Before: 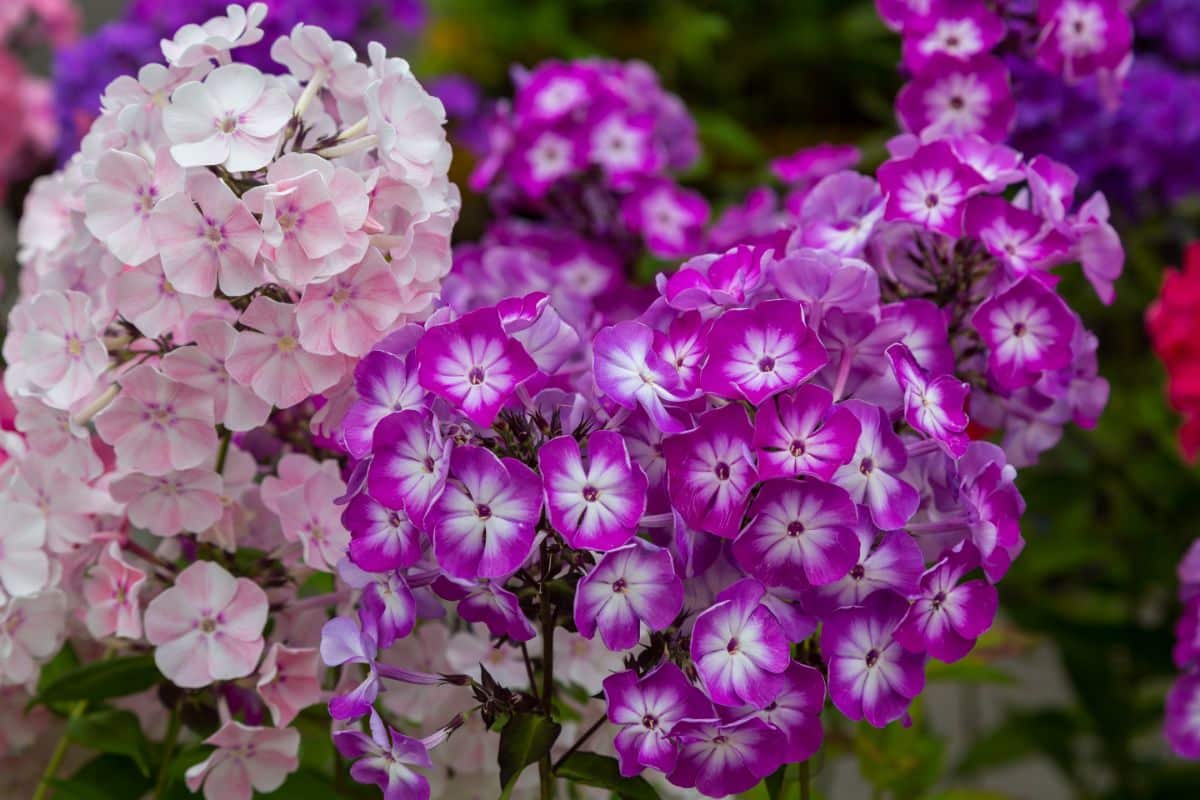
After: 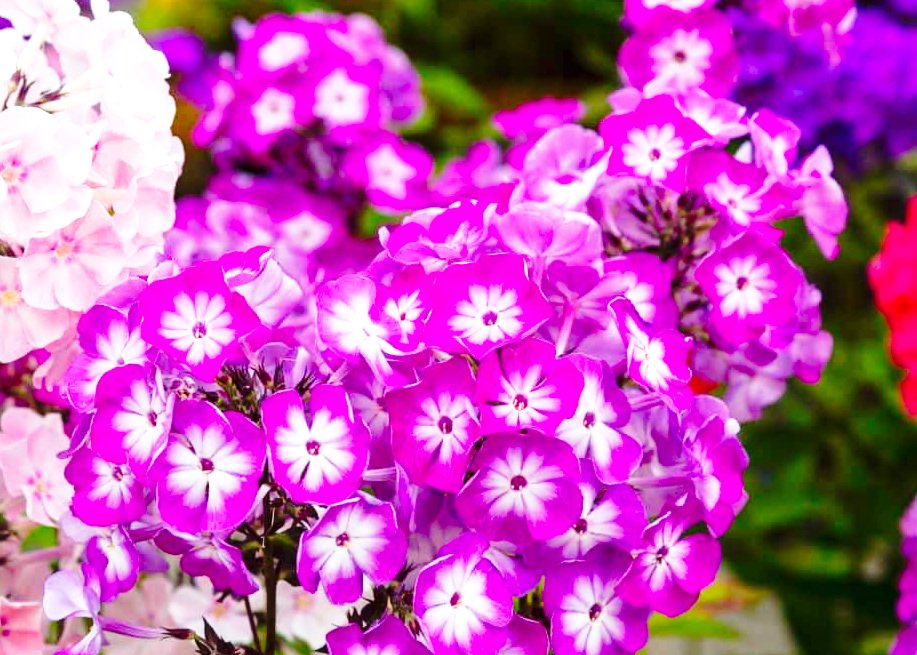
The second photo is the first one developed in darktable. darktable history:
base curve: curves: ch0 [(0, 0) (0.028, 0.03) (0.121, 0.232) (0.46, 0.748) (0.859, 0.968) (1, 1)], preserve colors none
exposure: exposure 0.999 EV, compensate highlight preservation false
color zones: curves: ch0 [(0, 0.613) (0.01, 0.613) (0.245, 0.448) (0.498, 0.529) (0.642, 0.665) (0.879, 0.777) (0.99, 0.613)]; ch1 [(0, 0) (0.143, 0) (0.286, 0) (0.429, 0) (0.571, 0) (0.714, 0) (0.857, 0)], mix -121.96%
crop: left 23.095%, top 5.827%, bottom 11.854%
